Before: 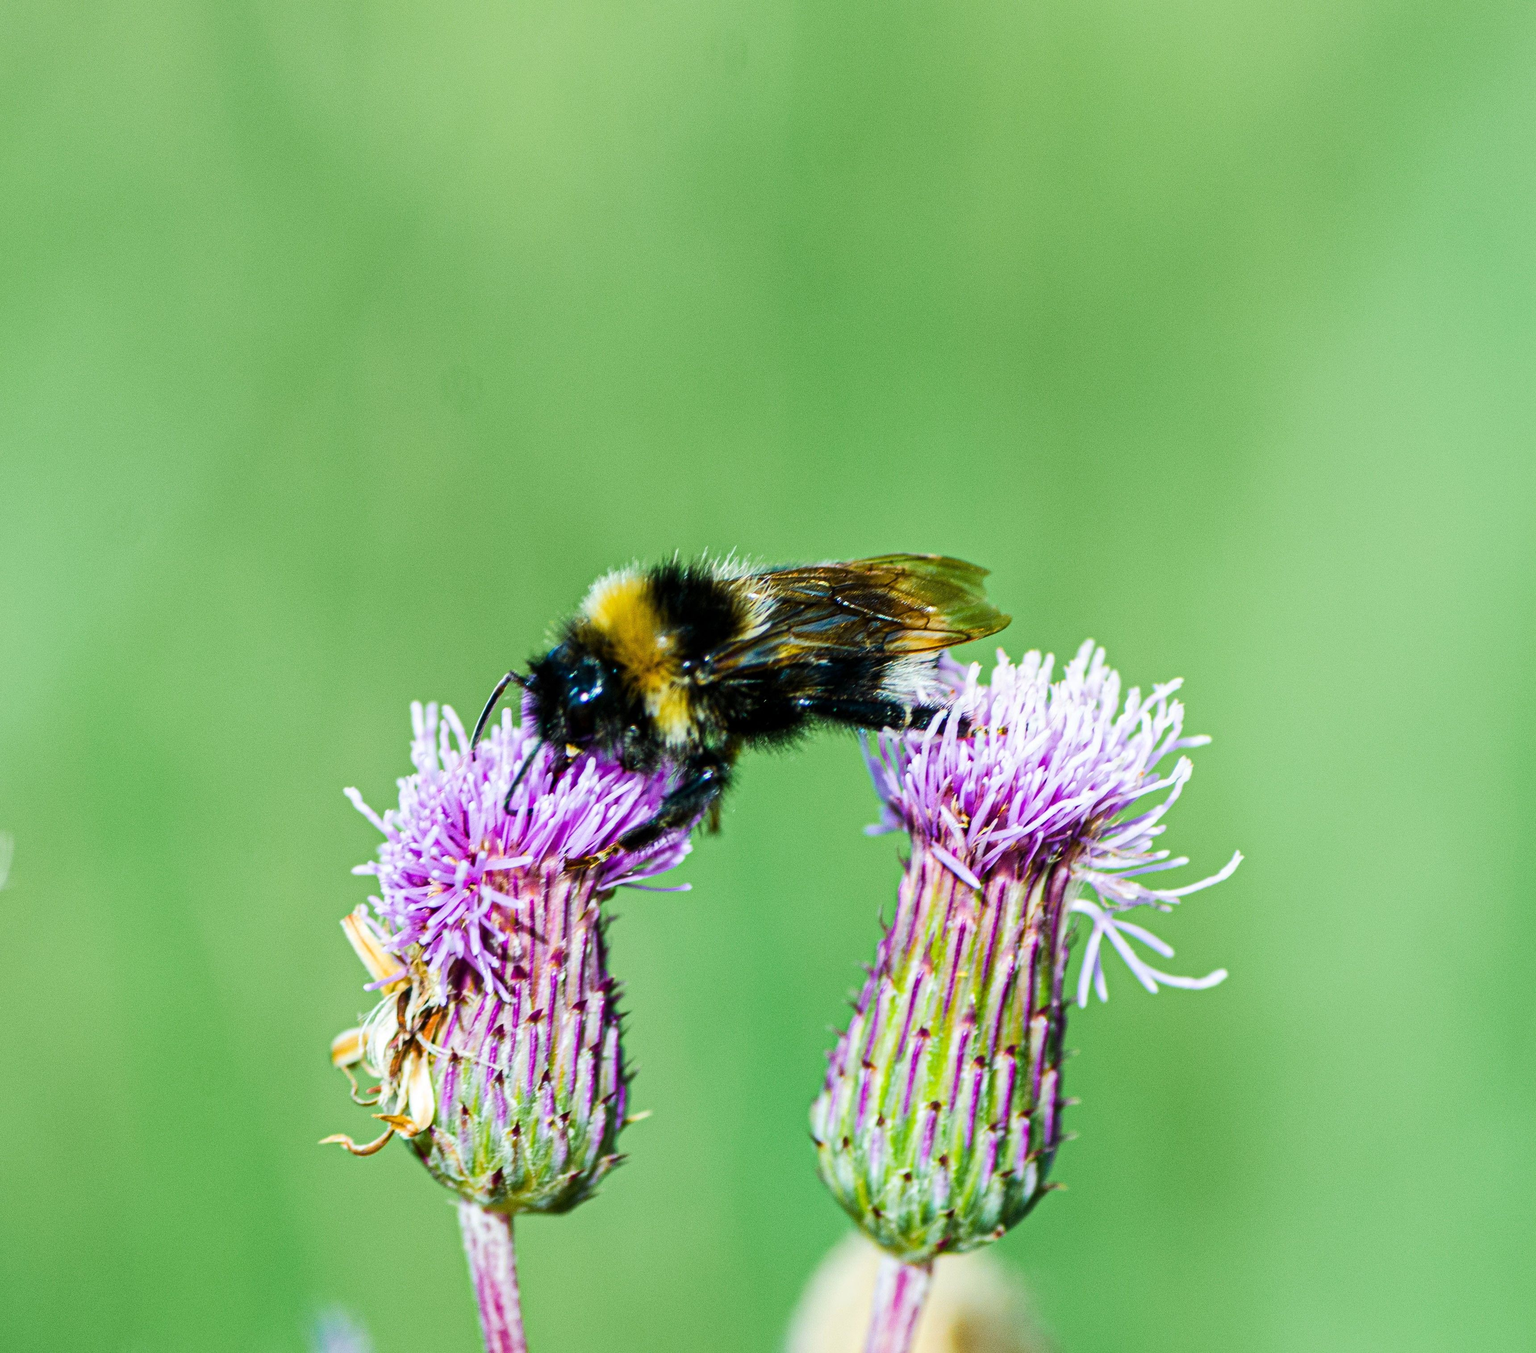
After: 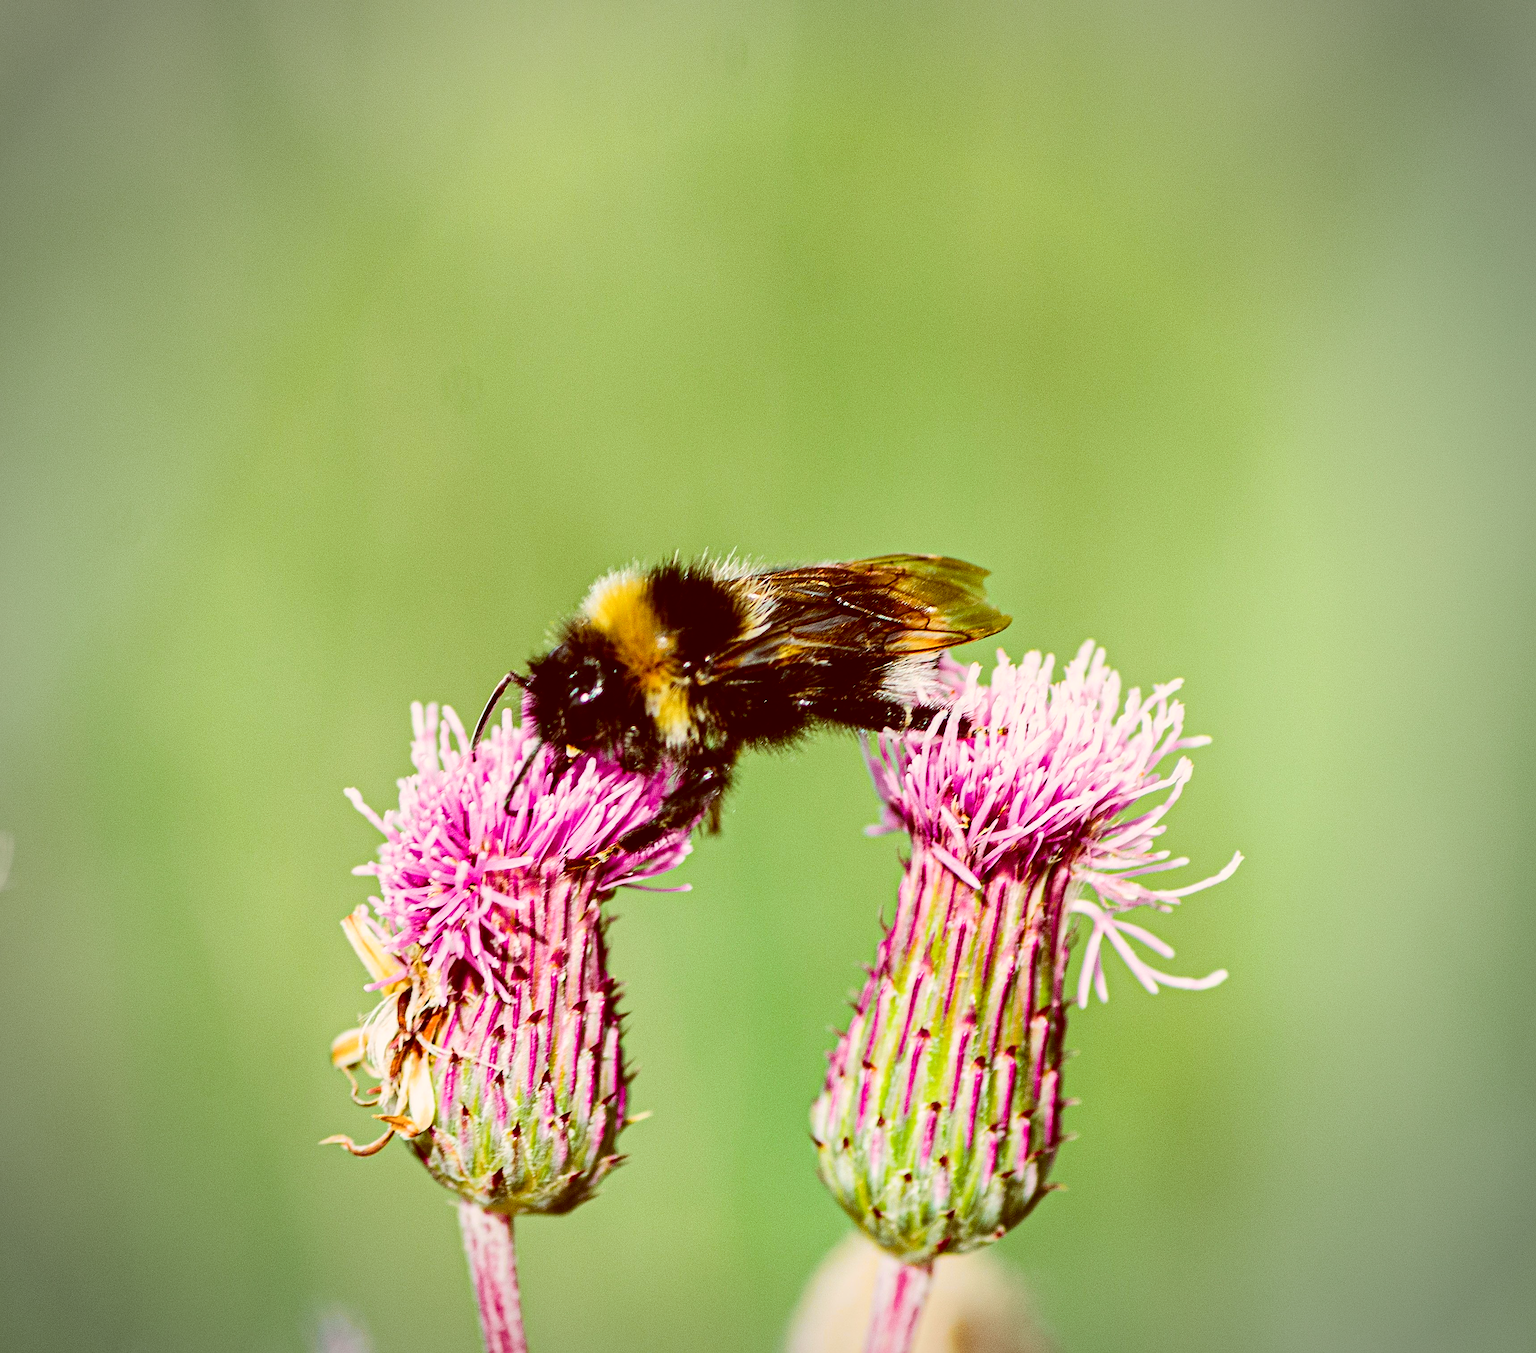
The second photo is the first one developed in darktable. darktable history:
sharpen: on, module defaults
tone equalizer: on, module defaults
vignetting: fall-off start 71.74%
tone curve: curves: ch0 [(0, 0.003) (0.056, 0.041) (0.211, 0.187) (0.482, 0.519) (0.836, 0.864) (0.997, 0.984)]; ch1 [(0, 0) (0.276, 0.206) (0.393, 0.364) (0.482, 0.471) (0.506, 0.5) (0.523, 0.523) (0.572, 0.604) (0.635, 0.665) (0.695, 0.759) (1, 1)]; ch2 [(0, 0) (0.438, 0.456) (0.473, 0.47) (0.503, 0.503) (0.536, 0.527) (0.562, 0.584) (0.612, 0.61) (0.679, 0.72) (1, 1)], color space Lab, independent channels, preserve colors none
color correction: highlights a* 9.03, highlights b* 8.71, shadows a* 40, shadows b* 40, saturation 0.8
